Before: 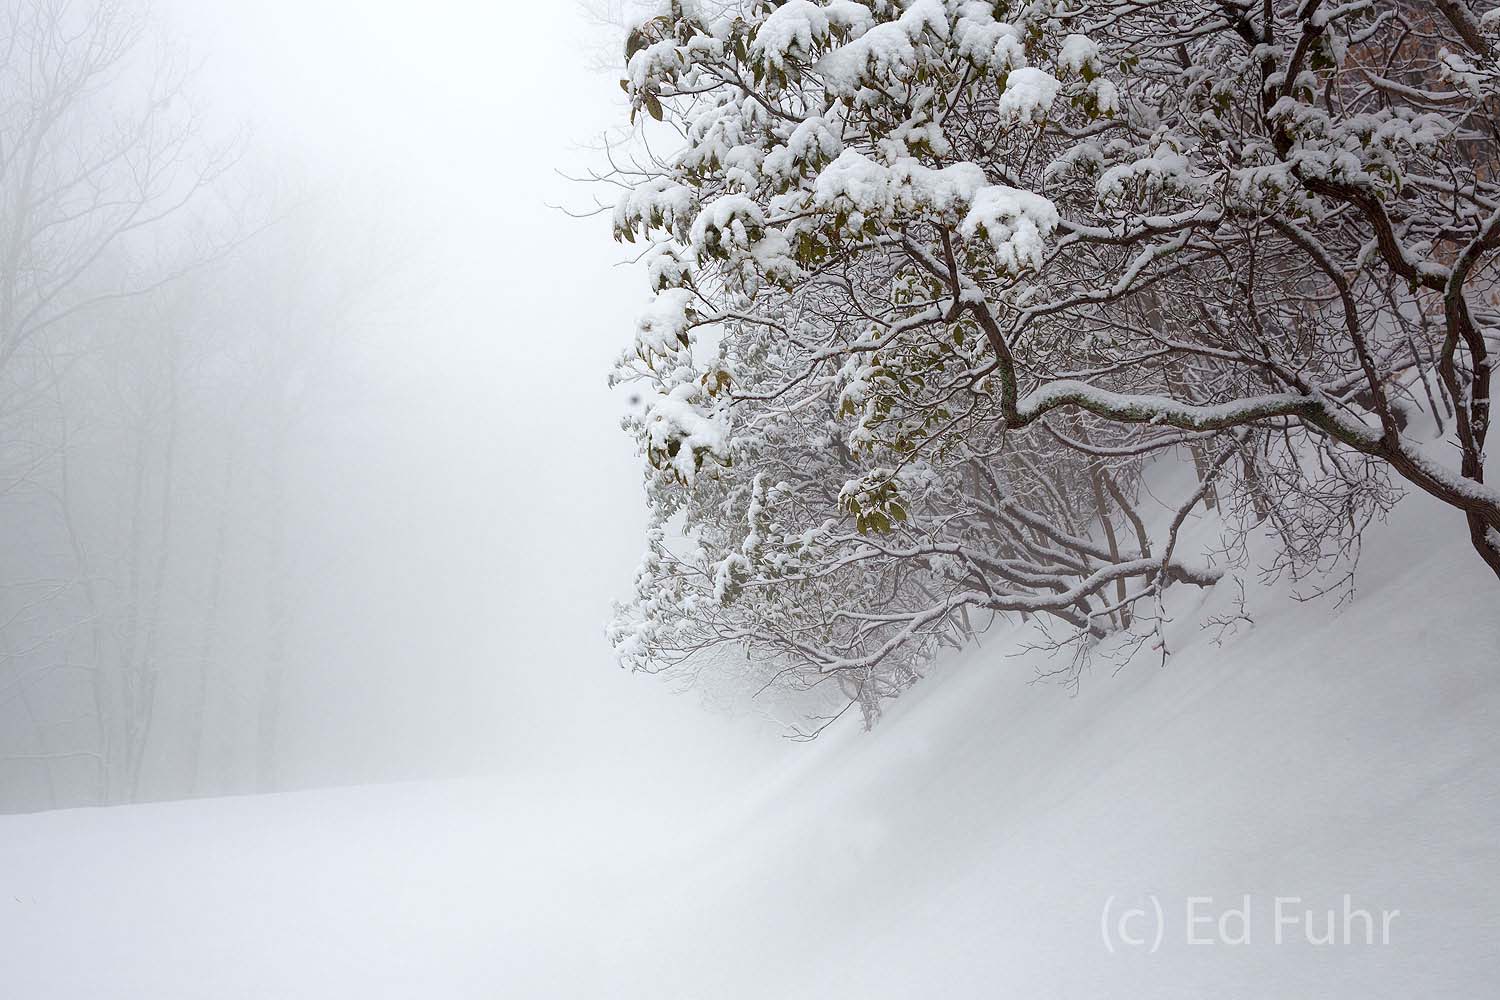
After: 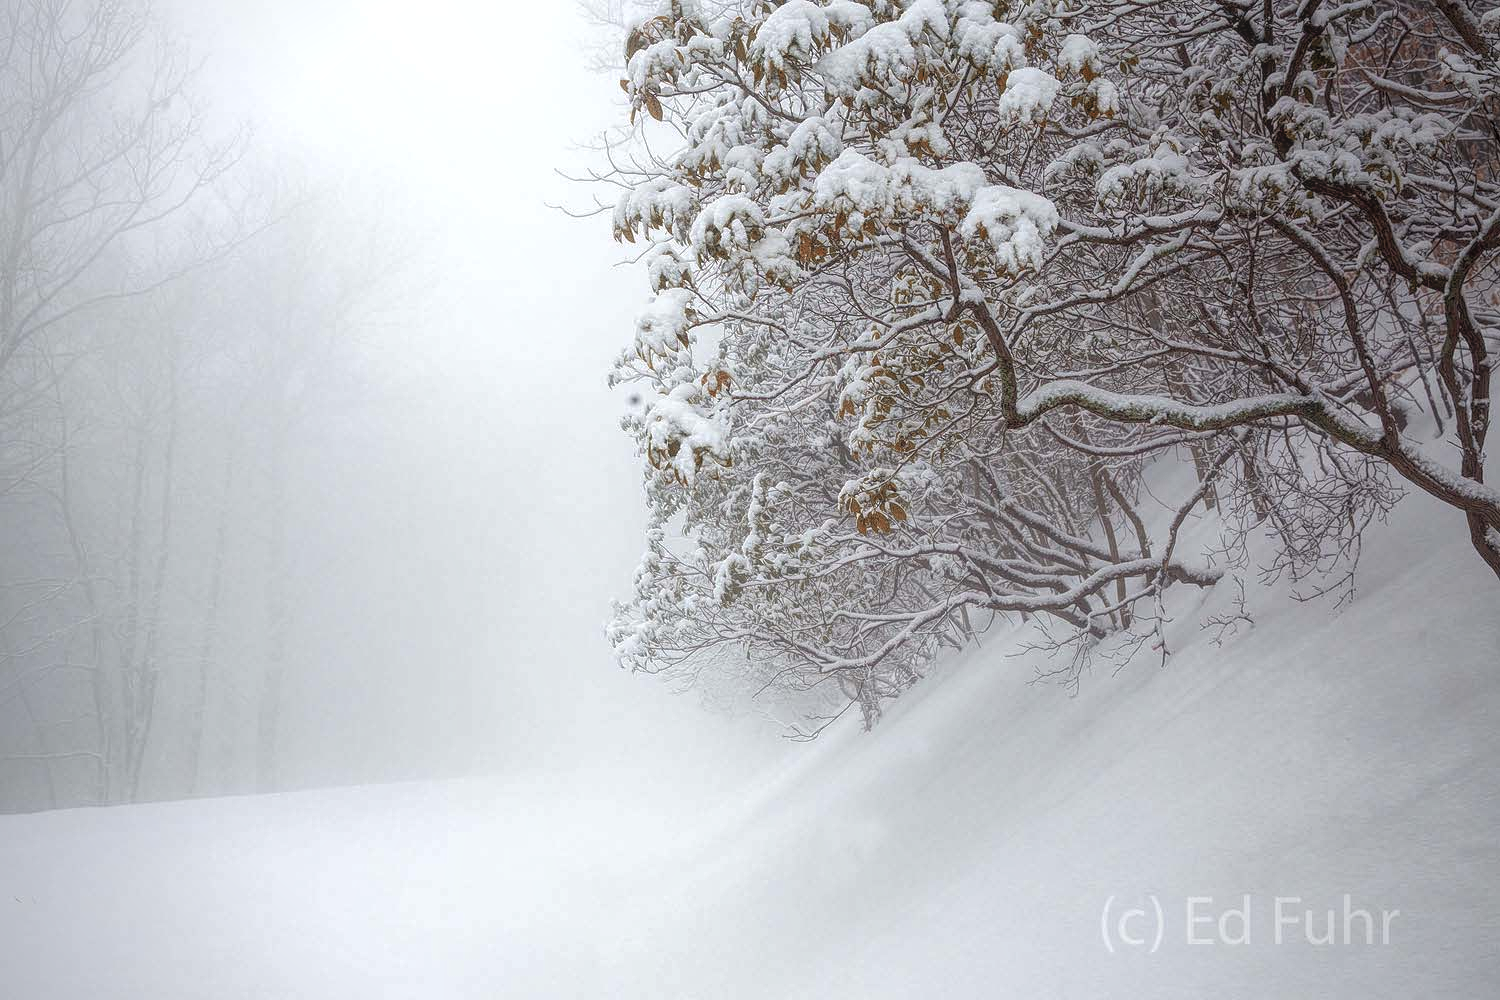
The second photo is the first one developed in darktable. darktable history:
local contrast: highlights 67%, shadows 32%, detail 166%, midtone range 0.2
color zones: curves: ch2 [(0, 0.488) (0.143, 0.417) (0.286, 0.212) (0.429, 0.179) (0.571, 0.154) (0.714, 0.415) (0.857, 0.495) (1, 0.488)]
vignetting: fall-off radius 61.18%, brightness -0.428, saturation -0.202, unbound false
